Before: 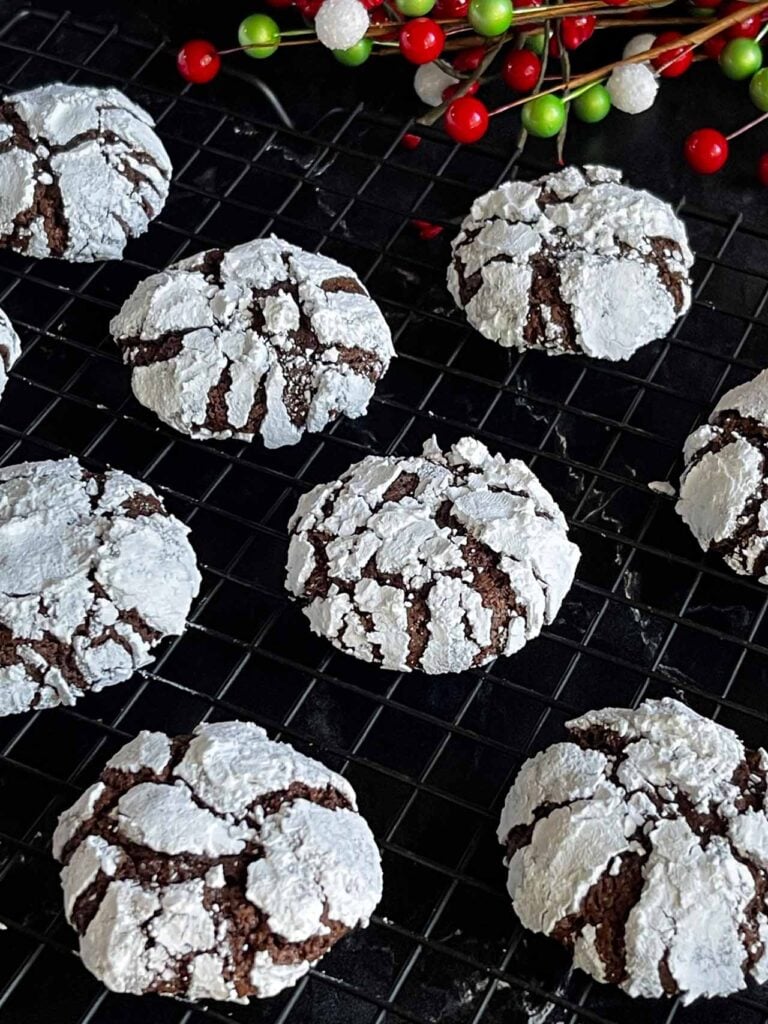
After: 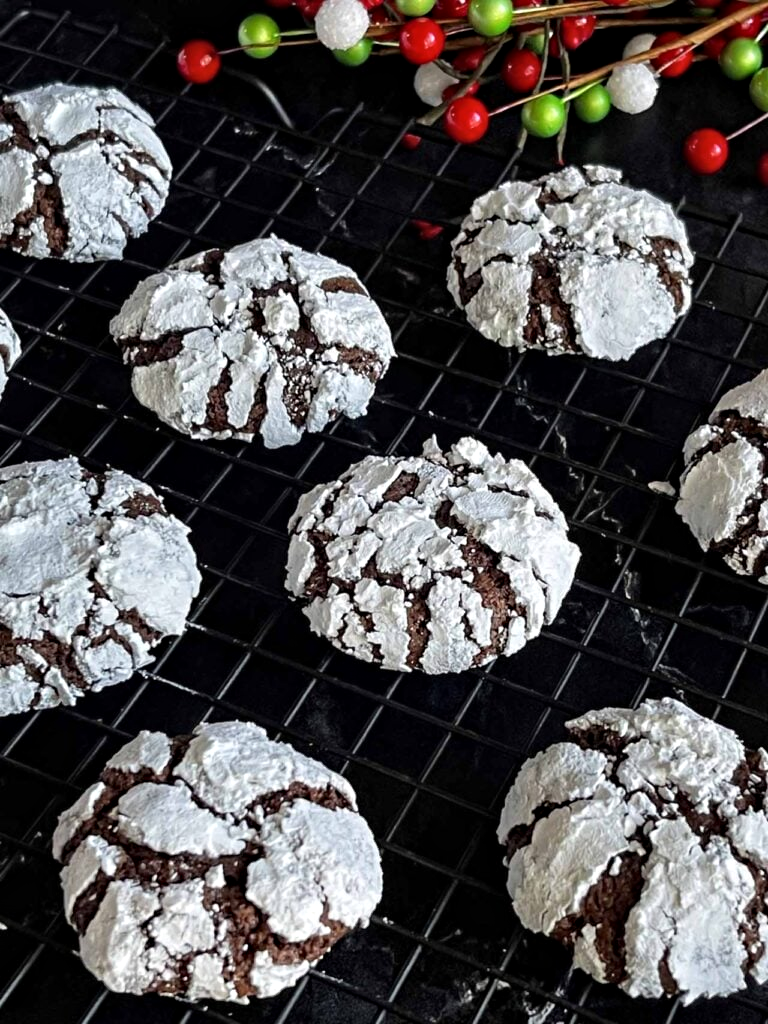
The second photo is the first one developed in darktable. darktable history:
contrast equalizer: y [[0.5, 0.5, 0.544, 0.569, 0.5, 0.5], [0.5 ×6], [0.5 ×6], [0 ×6], [0 ×6]]
